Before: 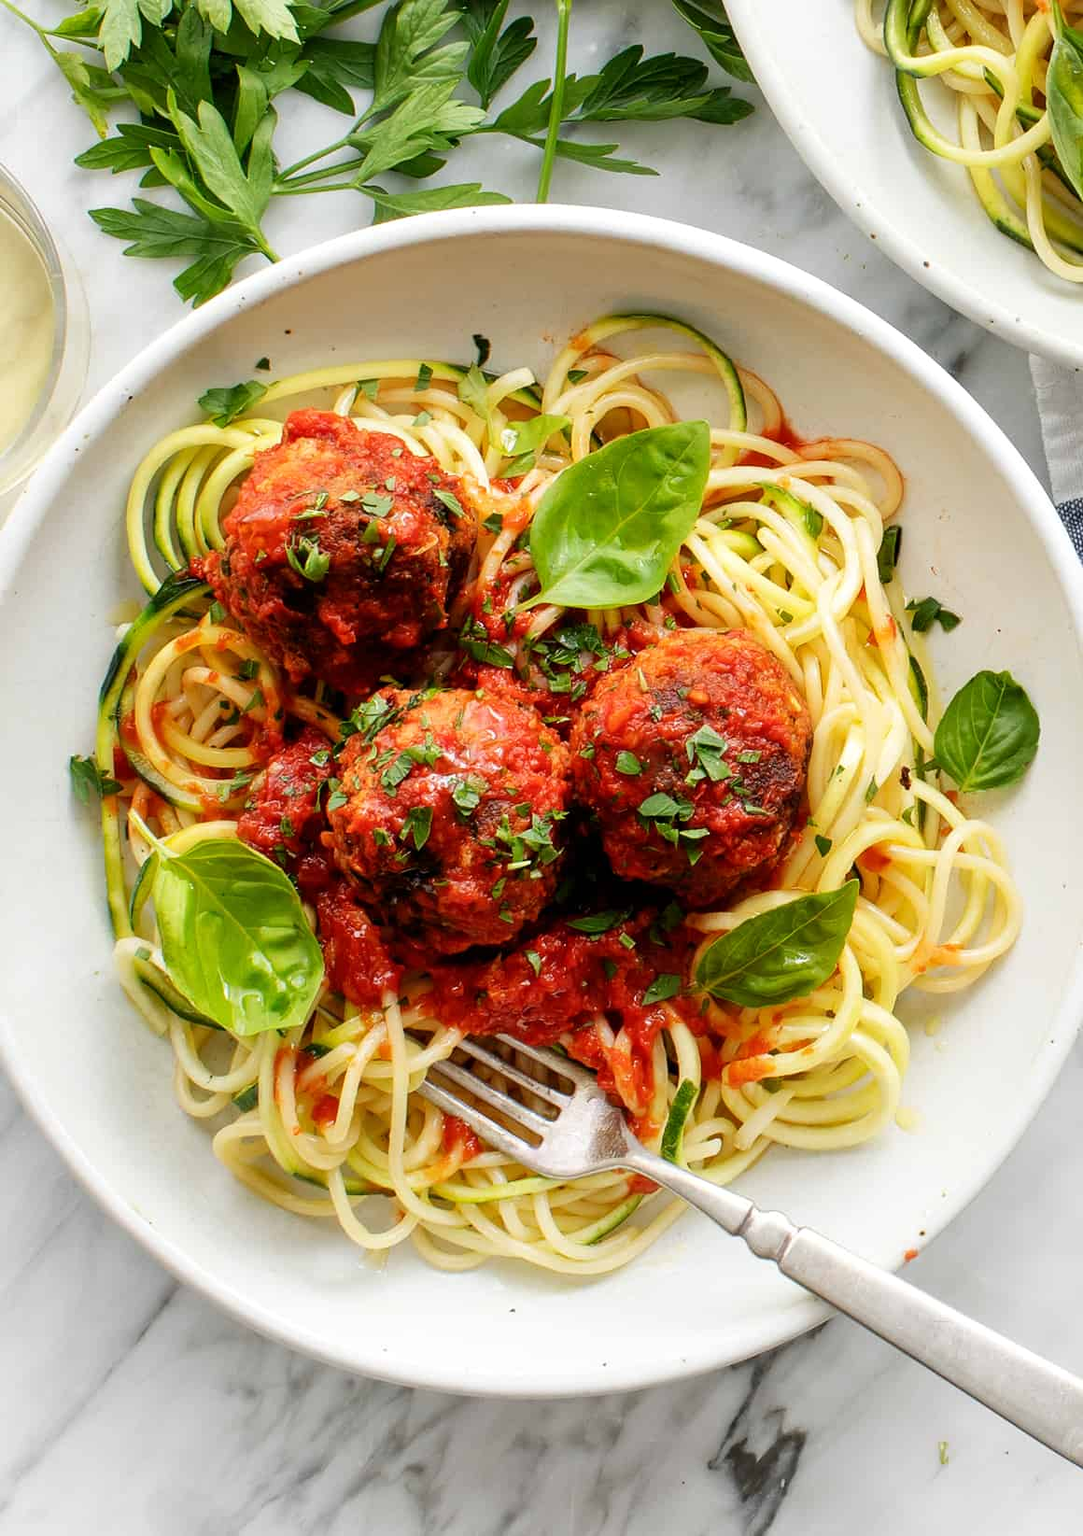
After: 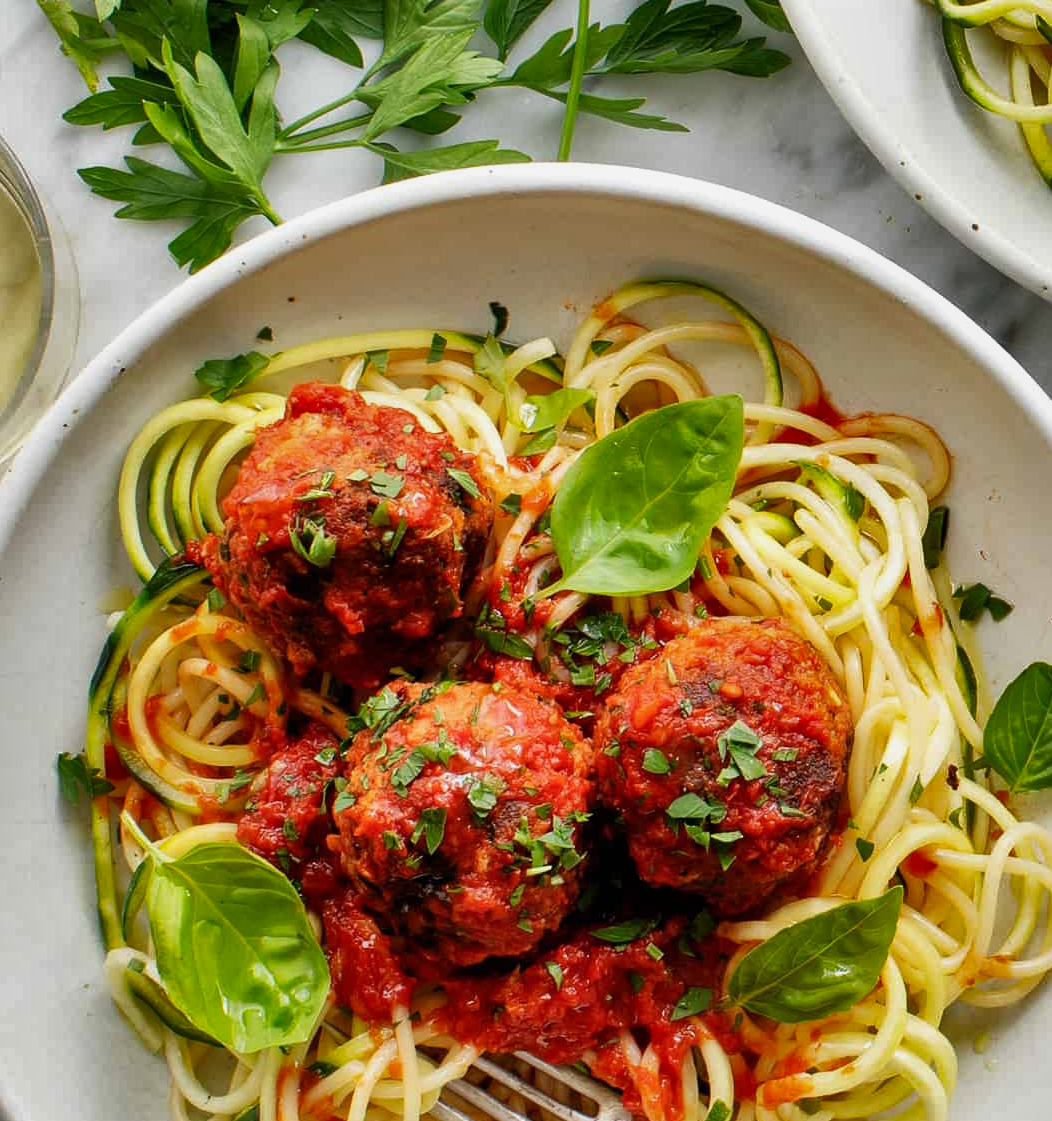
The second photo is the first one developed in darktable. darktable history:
shadows and highlights: white point adjustment -3.64, highlights -63.77, soften with gaussian
crop: left 1.51%, top 3.405%, right 7.734%, bottom 28.441%
